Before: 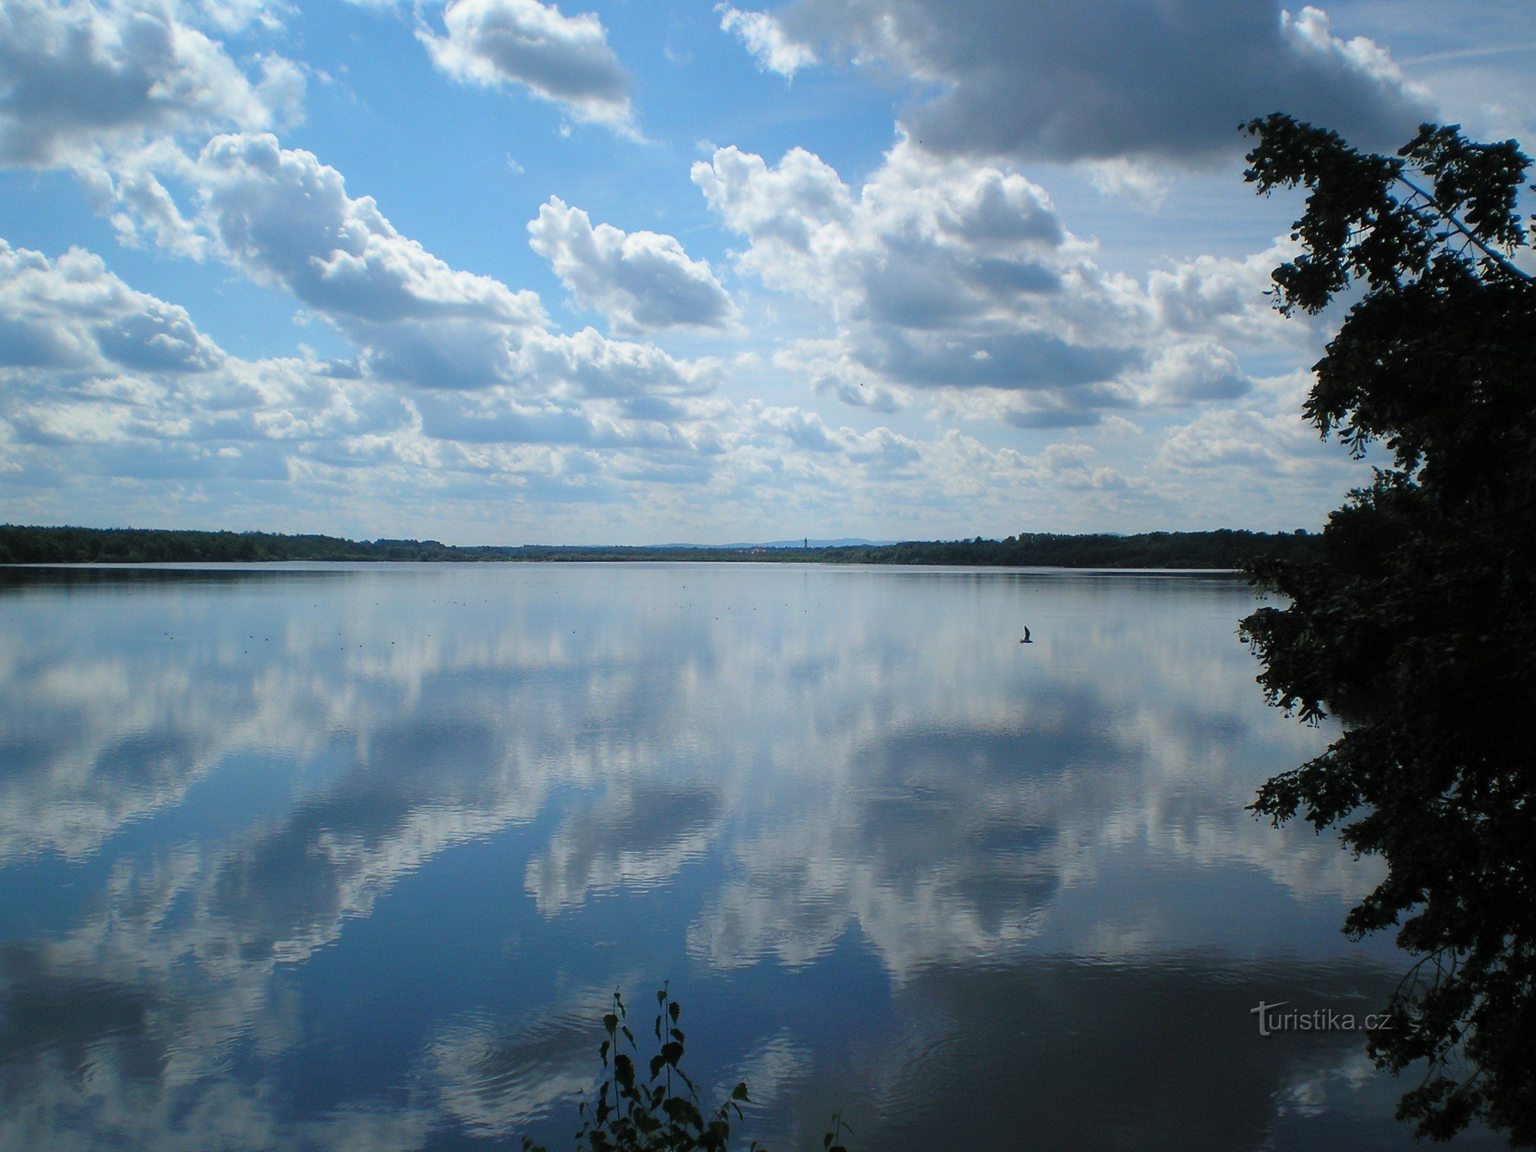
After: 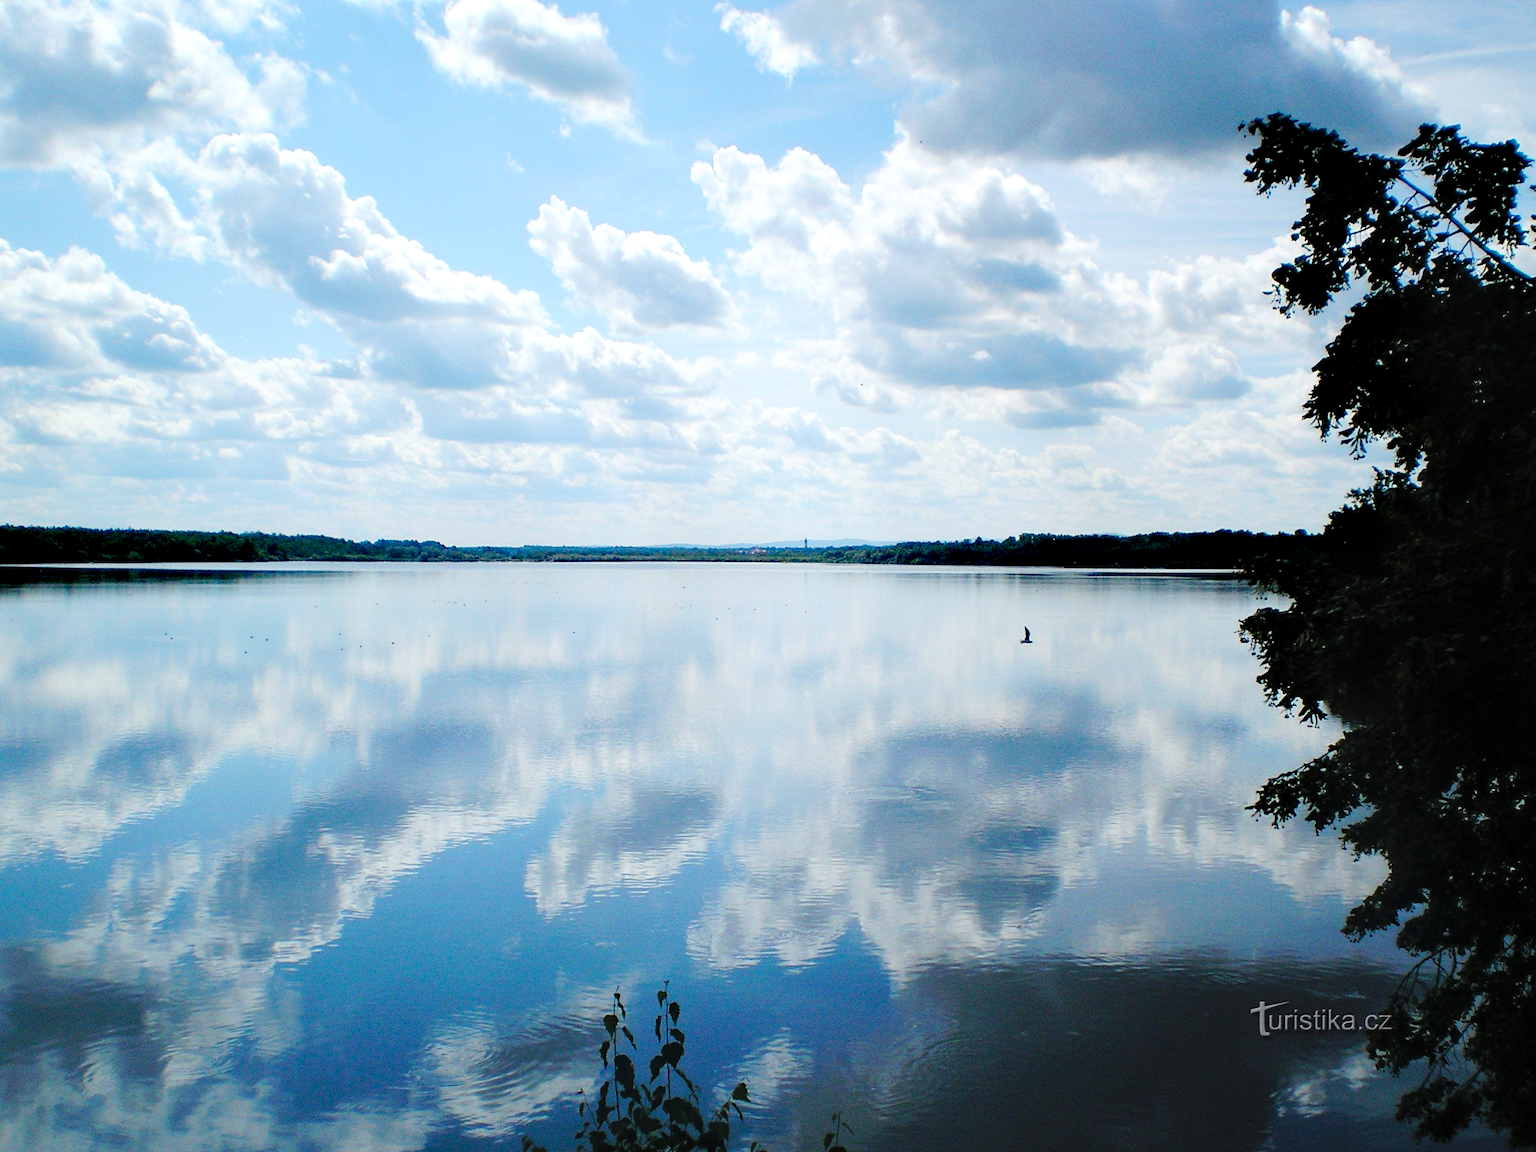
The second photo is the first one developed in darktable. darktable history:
base curve: curves: ch0 [(0, 0) (0.036, 0.025) (0.121, 0.166) (0.206, 0.329) (0.605, 0.79) (1, 1)], fusion 1, preserve colors none
